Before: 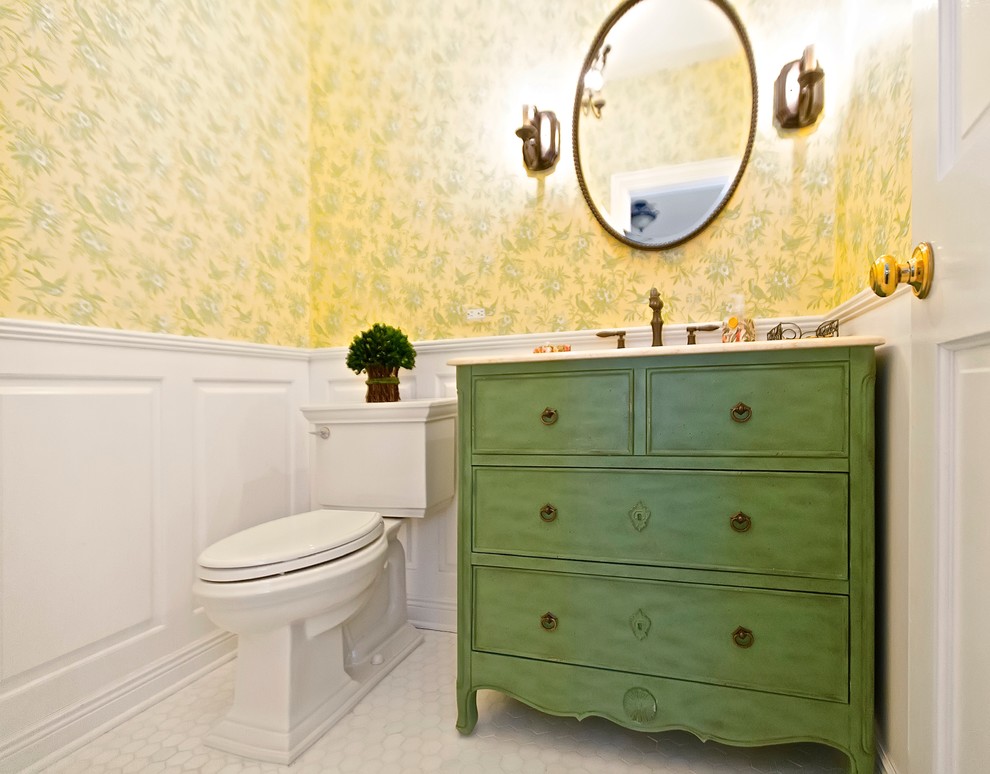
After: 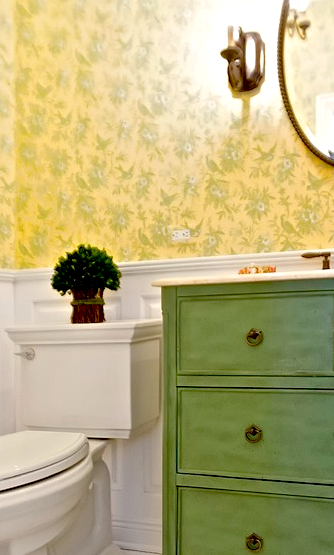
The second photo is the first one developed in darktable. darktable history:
crop and rotate: left 29.853%, top 10.219%, right 36.311%, bottom 18.052%
shadows and highlights: shadows -20.4, white point adjustment -2.09, highlights -34.75
exposure: black level correction 0.025, exposure 0.18 EV, compensate highlight preservation false
